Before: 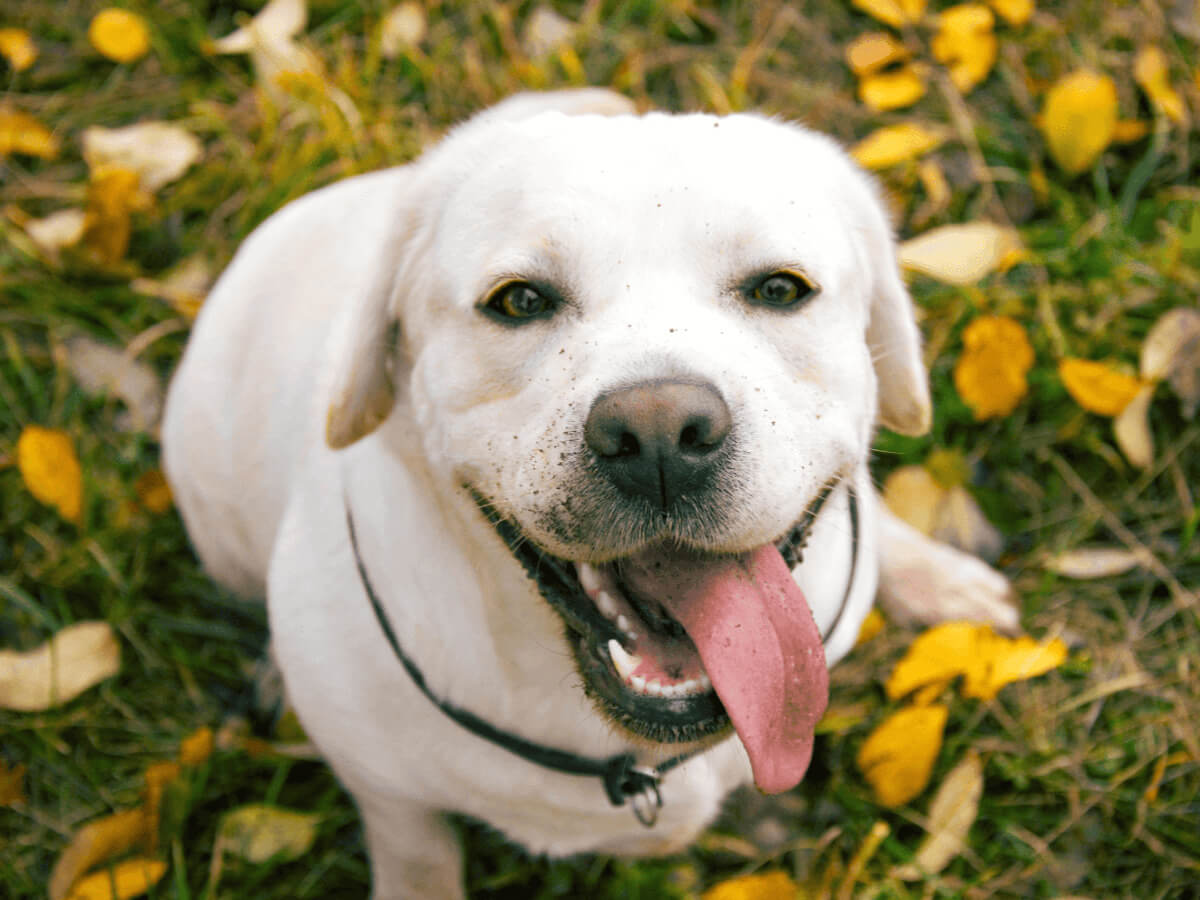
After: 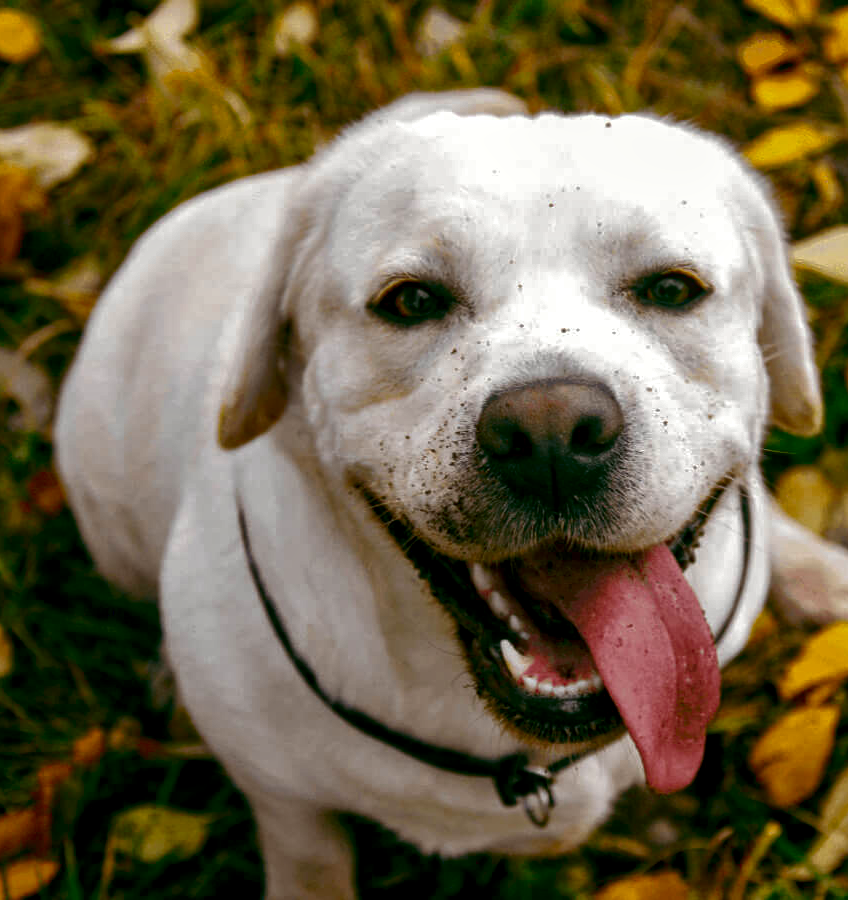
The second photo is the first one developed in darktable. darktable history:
crop and rotate: left 9.01%, right 20.269%
contrast brightness saturation: contrast 0.09, brightness -0.593, saturation 0.167
local contrast: detail 130%
shadows and highlights: on, module defaults
